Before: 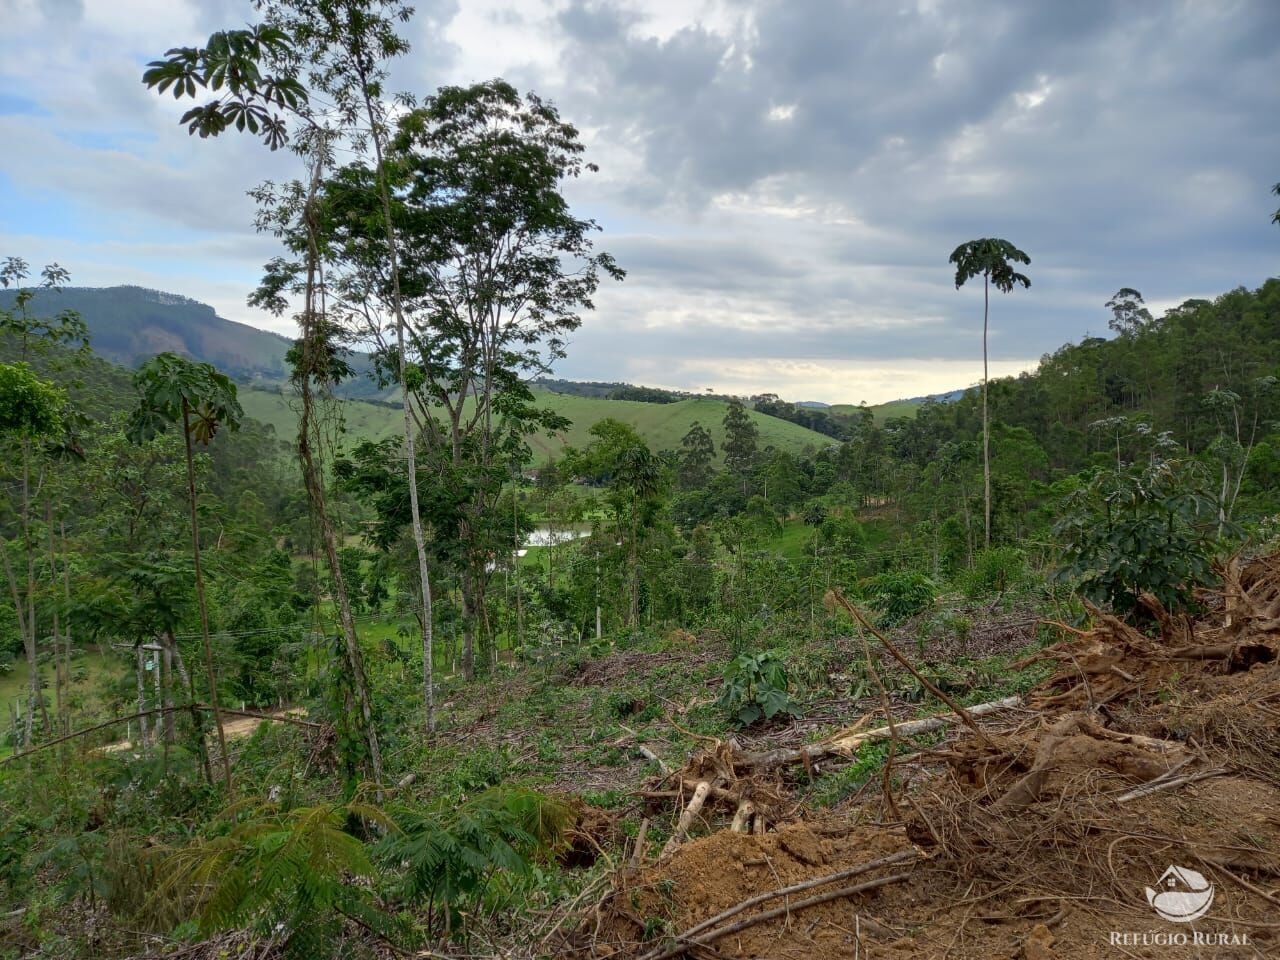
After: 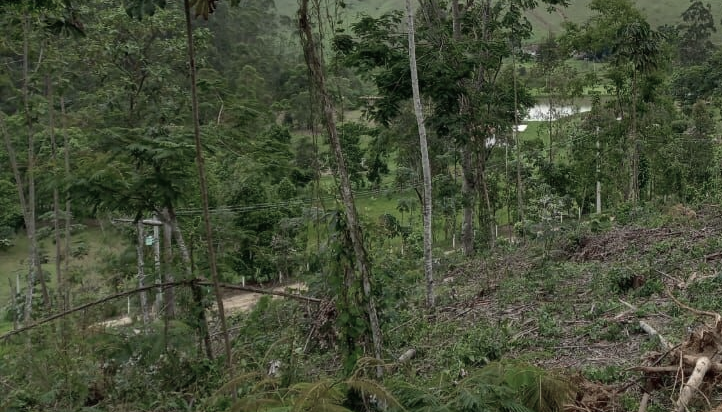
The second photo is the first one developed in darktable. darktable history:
contrast brightness saturation: contrast -0.013, brightness -0.011, saturation 0.039
crop: top 44.299%, right 43.525%, bottom 12.714%
color zones: curves: ch0 [(0, 0.559) (0.153, 0.551) (0.229, 0.5) (0.429, 0.5) (0.571, 0.5) (0.714, 0.5) (0.857, 0.5) (1, 0.559)]; ch1 [(0, 0.417) (0.112, 0.336) (0.213, 0.26) (0.429, 0.34) (0.571, 0.35) (0.683, 0.331) (0.857, 0.344) (1, 0.417)]
